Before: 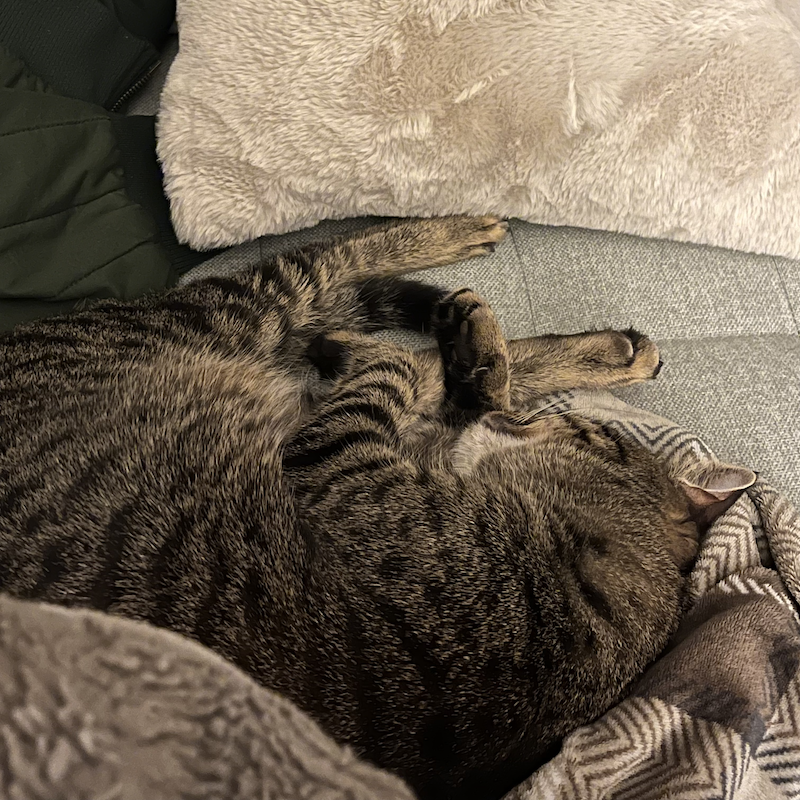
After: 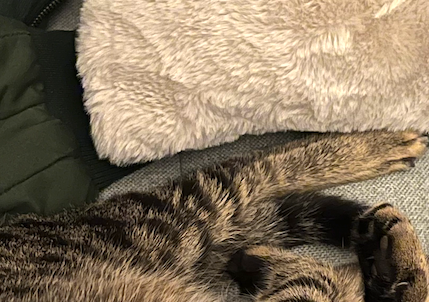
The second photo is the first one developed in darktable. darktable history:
crop: left 10.121%, top 10.631%, right 36.218%, bottom 51.526%
exposure: exposure 0.367 EV, compensate highlight preservation false
